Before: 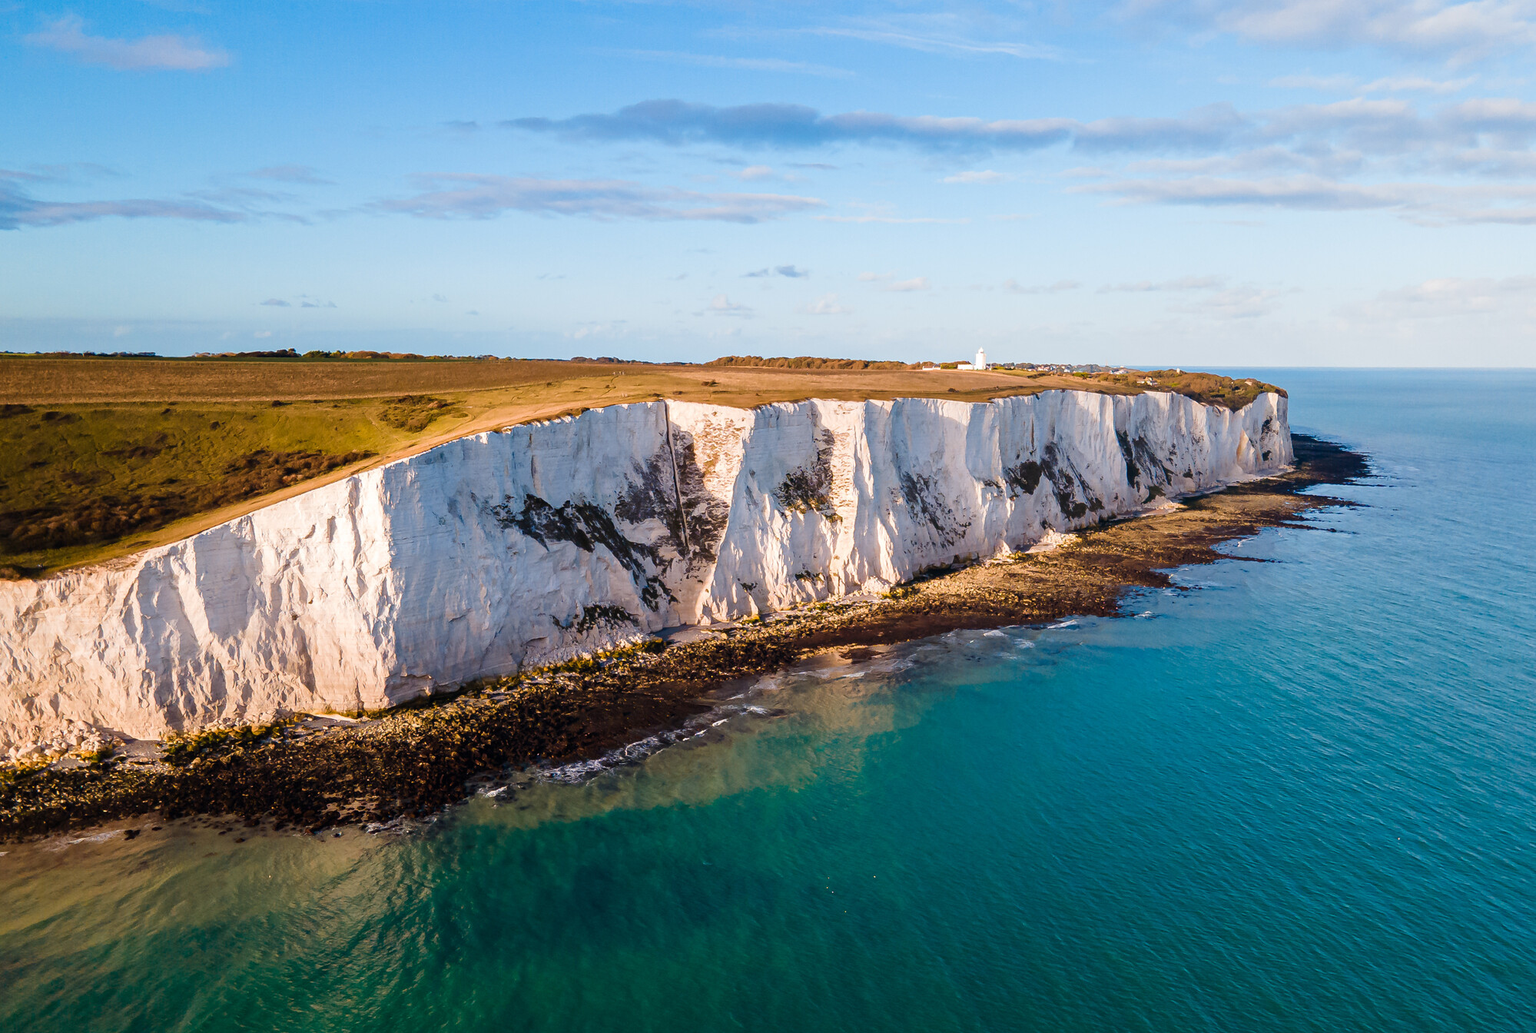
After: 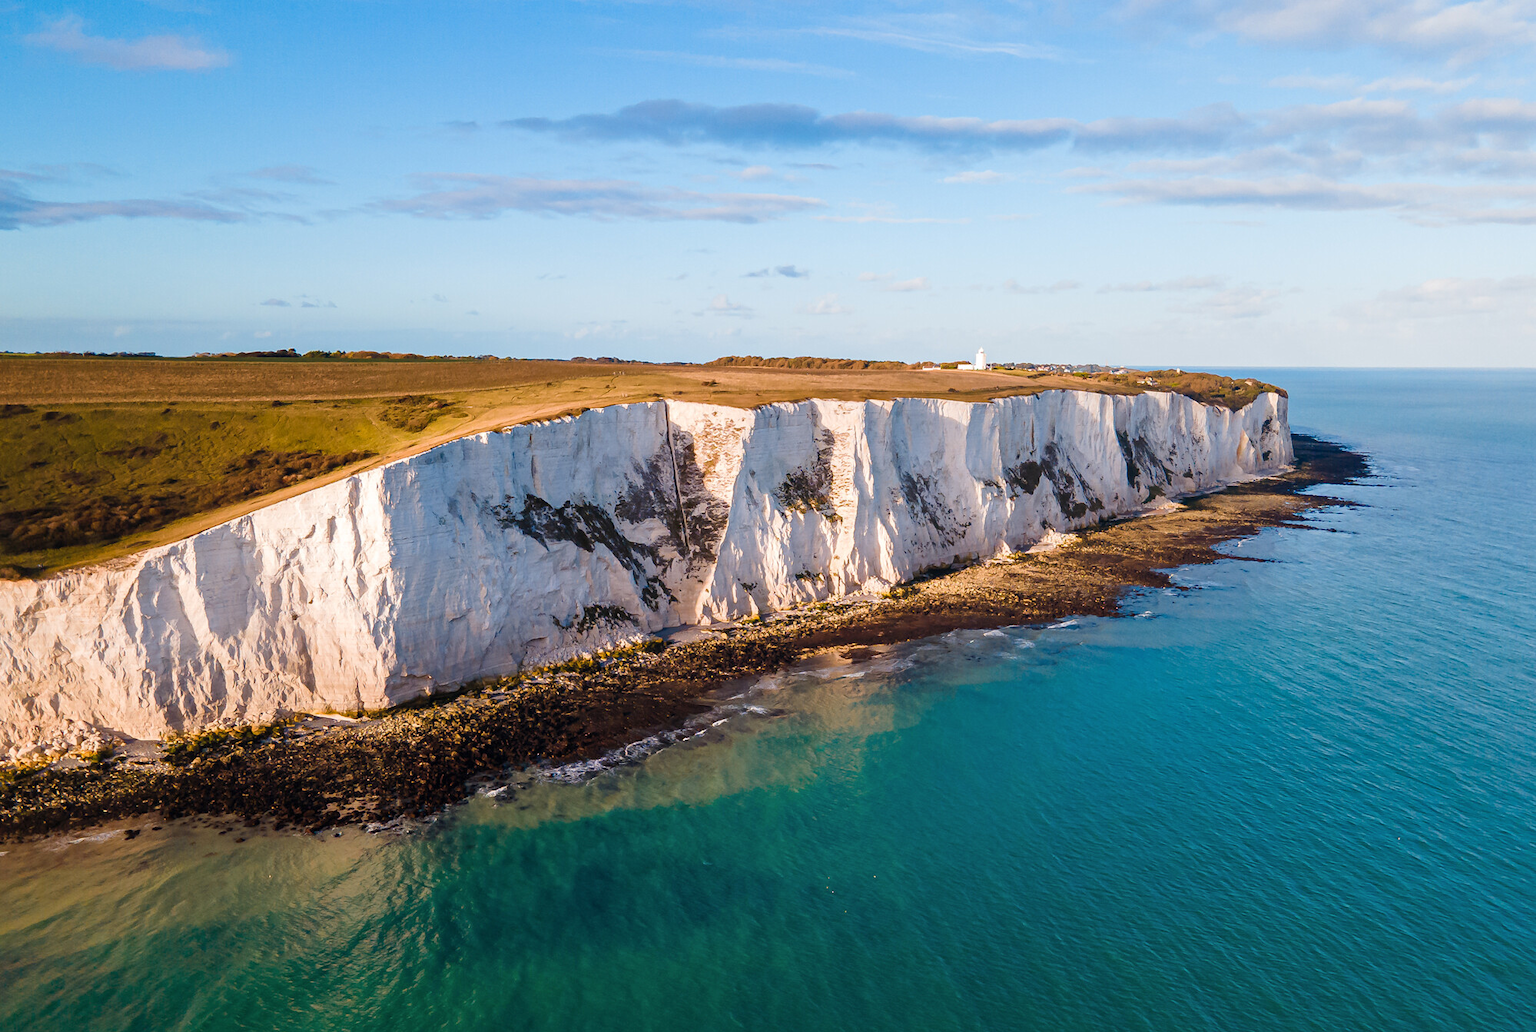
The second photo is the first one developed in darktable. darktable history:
shadows and highlights: shadows 42.98, highlights 7.65
